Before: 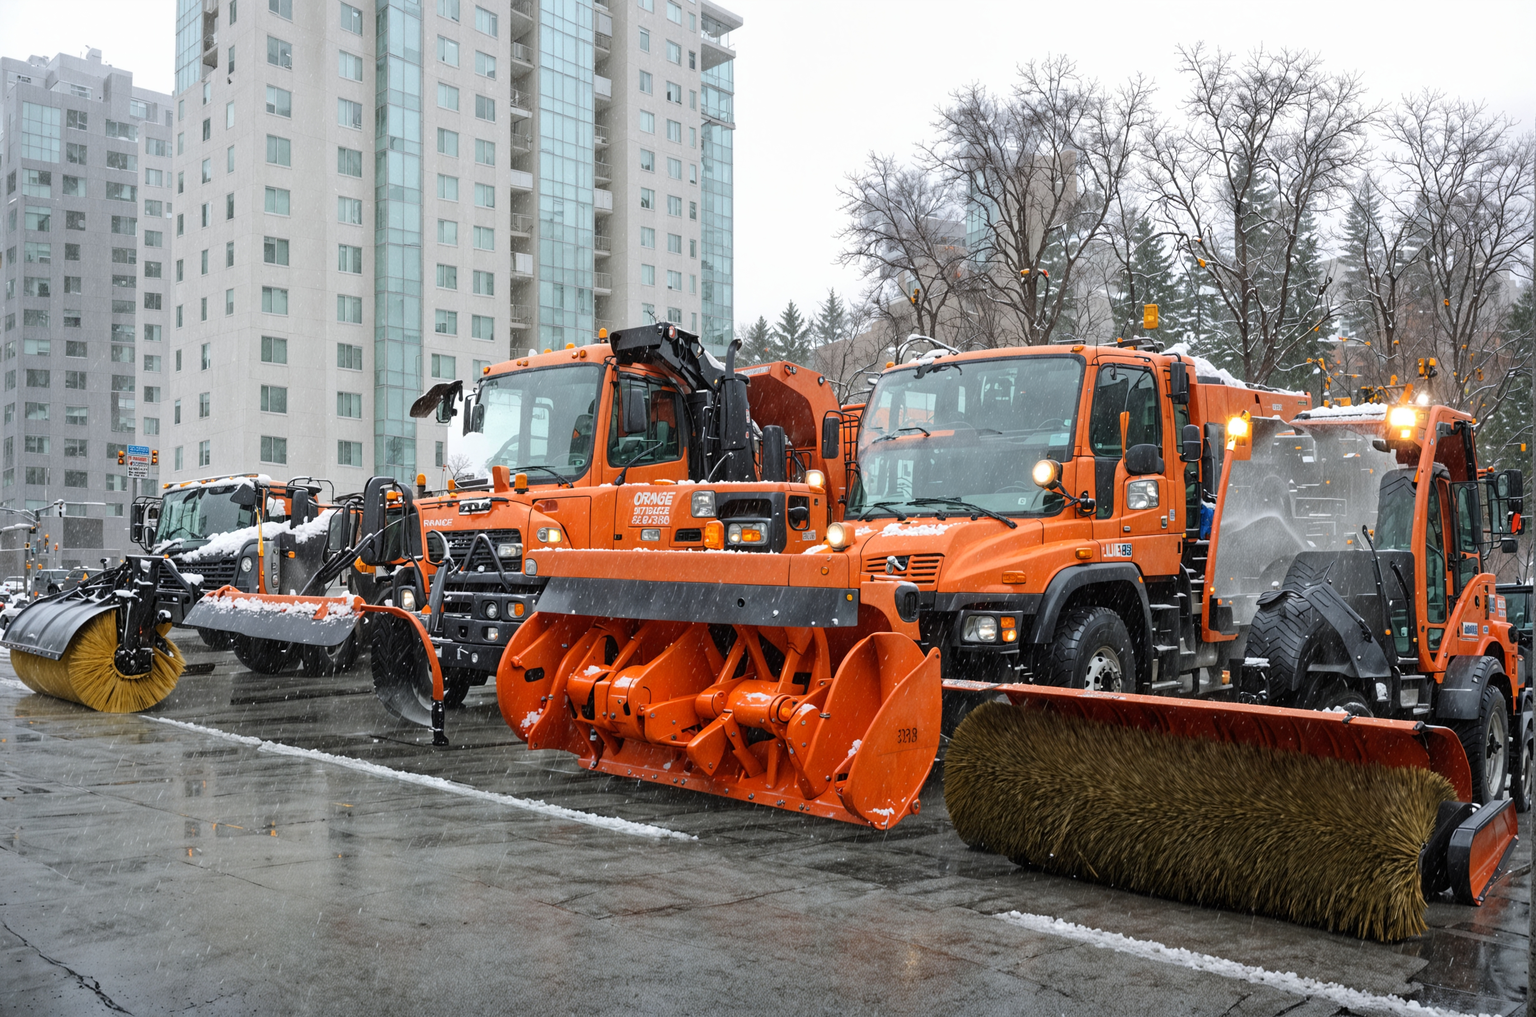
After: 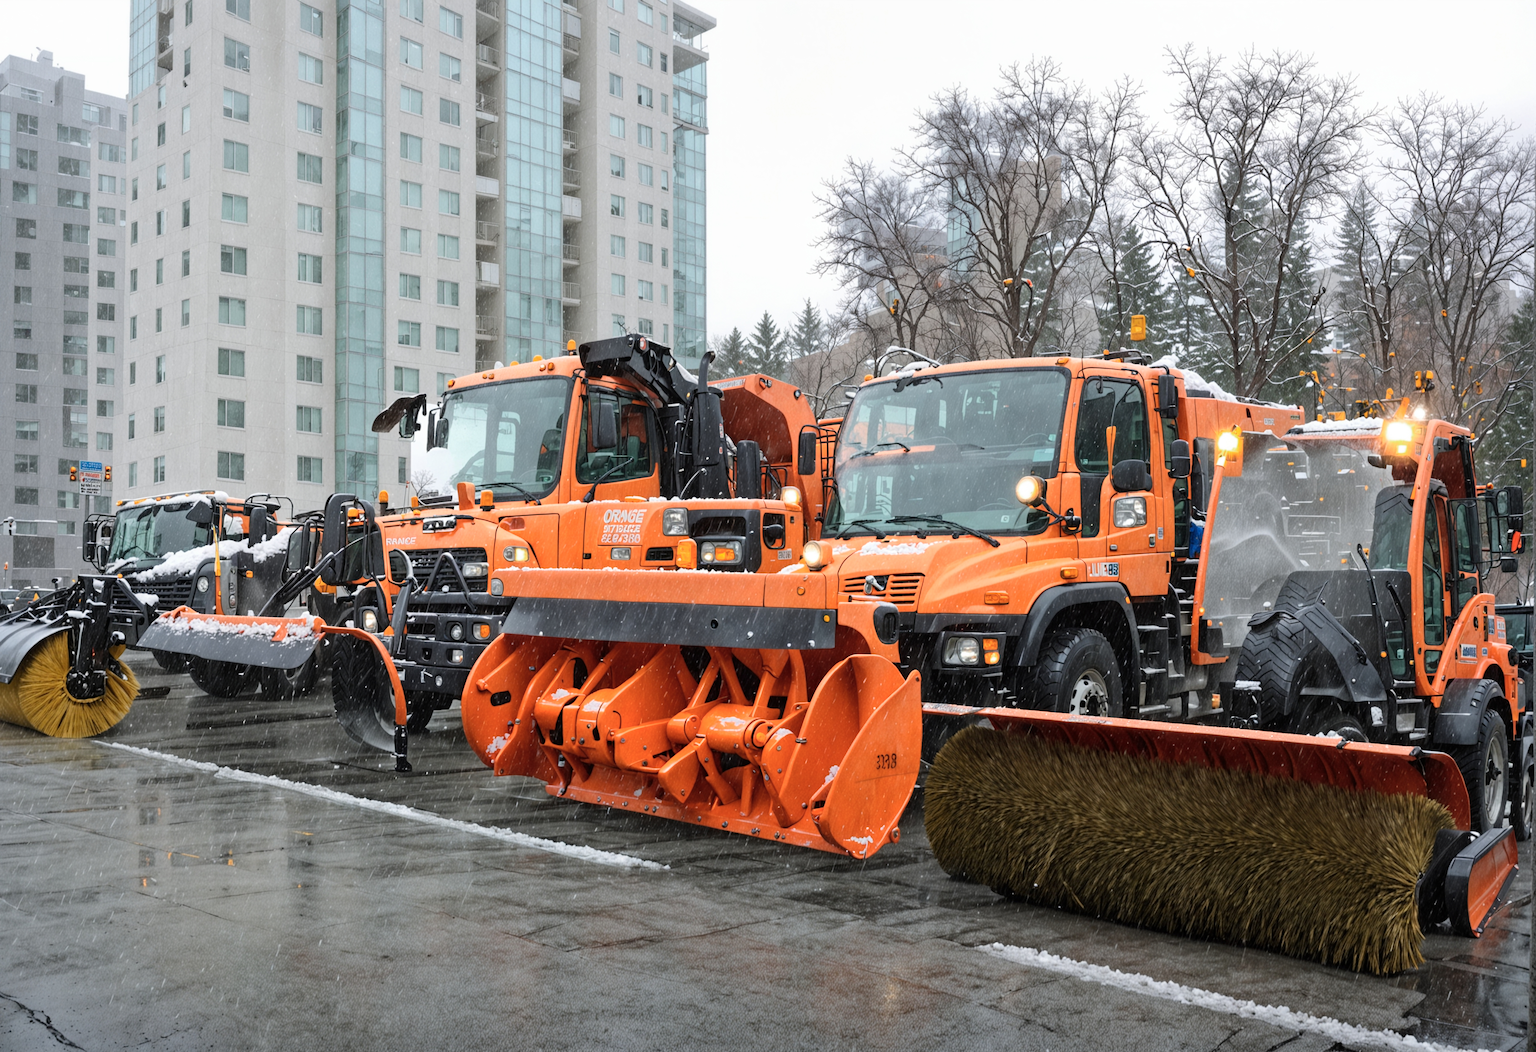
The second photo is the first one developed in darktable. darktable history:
crop and rotate: left 3.304%
color zones: curves: ch0 [(0, 0.465) (0.092, 0.596) (0.289, 0.464) (0.429, 0.453) (0.571, 0.464) (0.714, 0.455) (0.857, 0.462) (1, 0.465)]
